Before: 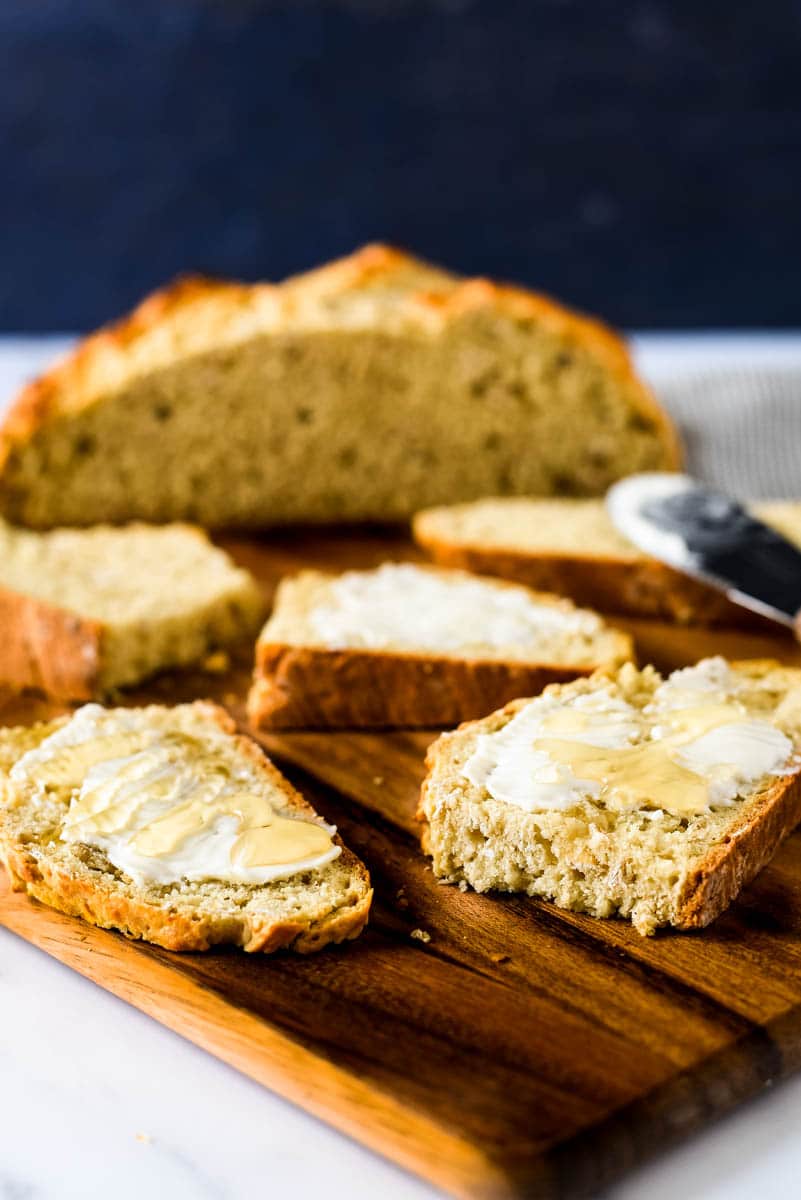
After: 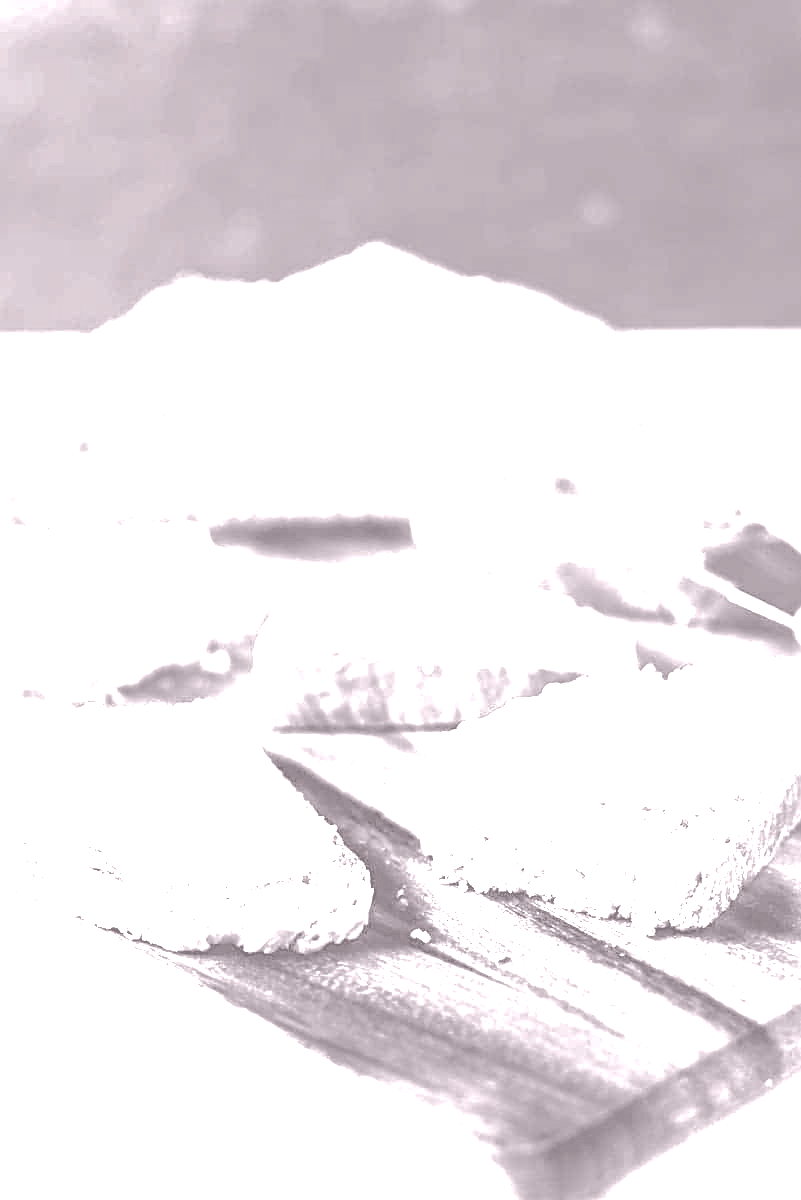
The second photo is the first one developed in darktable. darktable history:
contrast brightness saturation: contrast 1, brightness 1, saturation 1
sharpen: on, module defaults
exposure: black level correction 0, exposure 1.6 EV, compensate exposure bias true, compensate highlight preservation false
white balance: red 0.924, blue 1.095
colorize: hue 25.2°, saturation 83%, source mix 82%, lightness 79%, version 1
